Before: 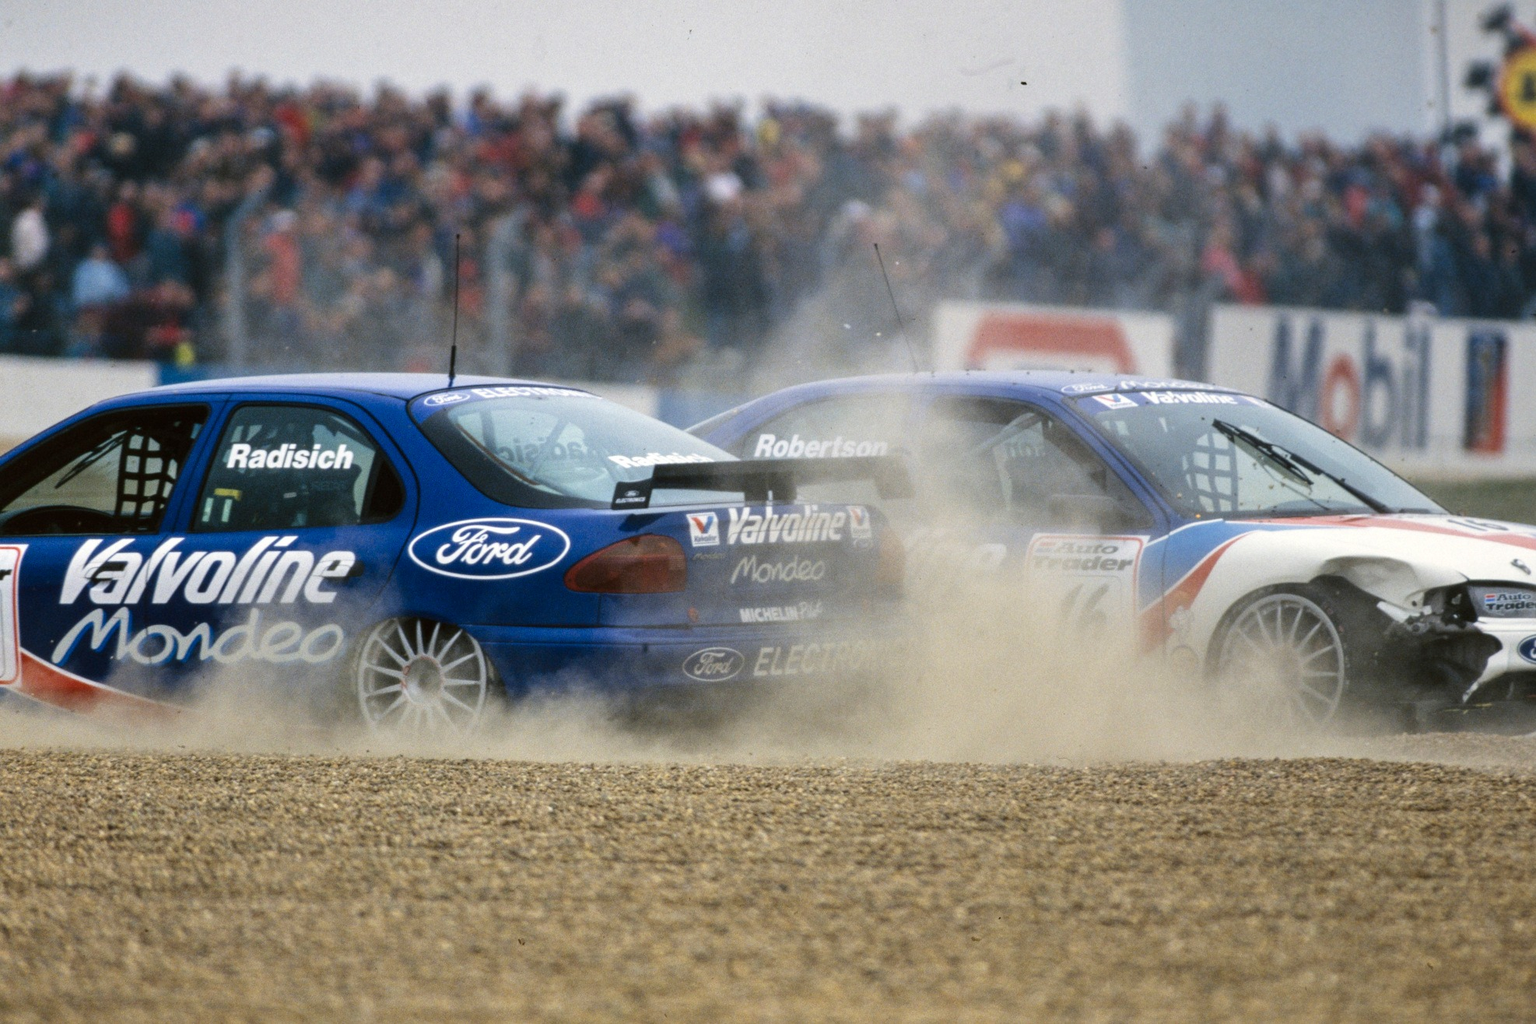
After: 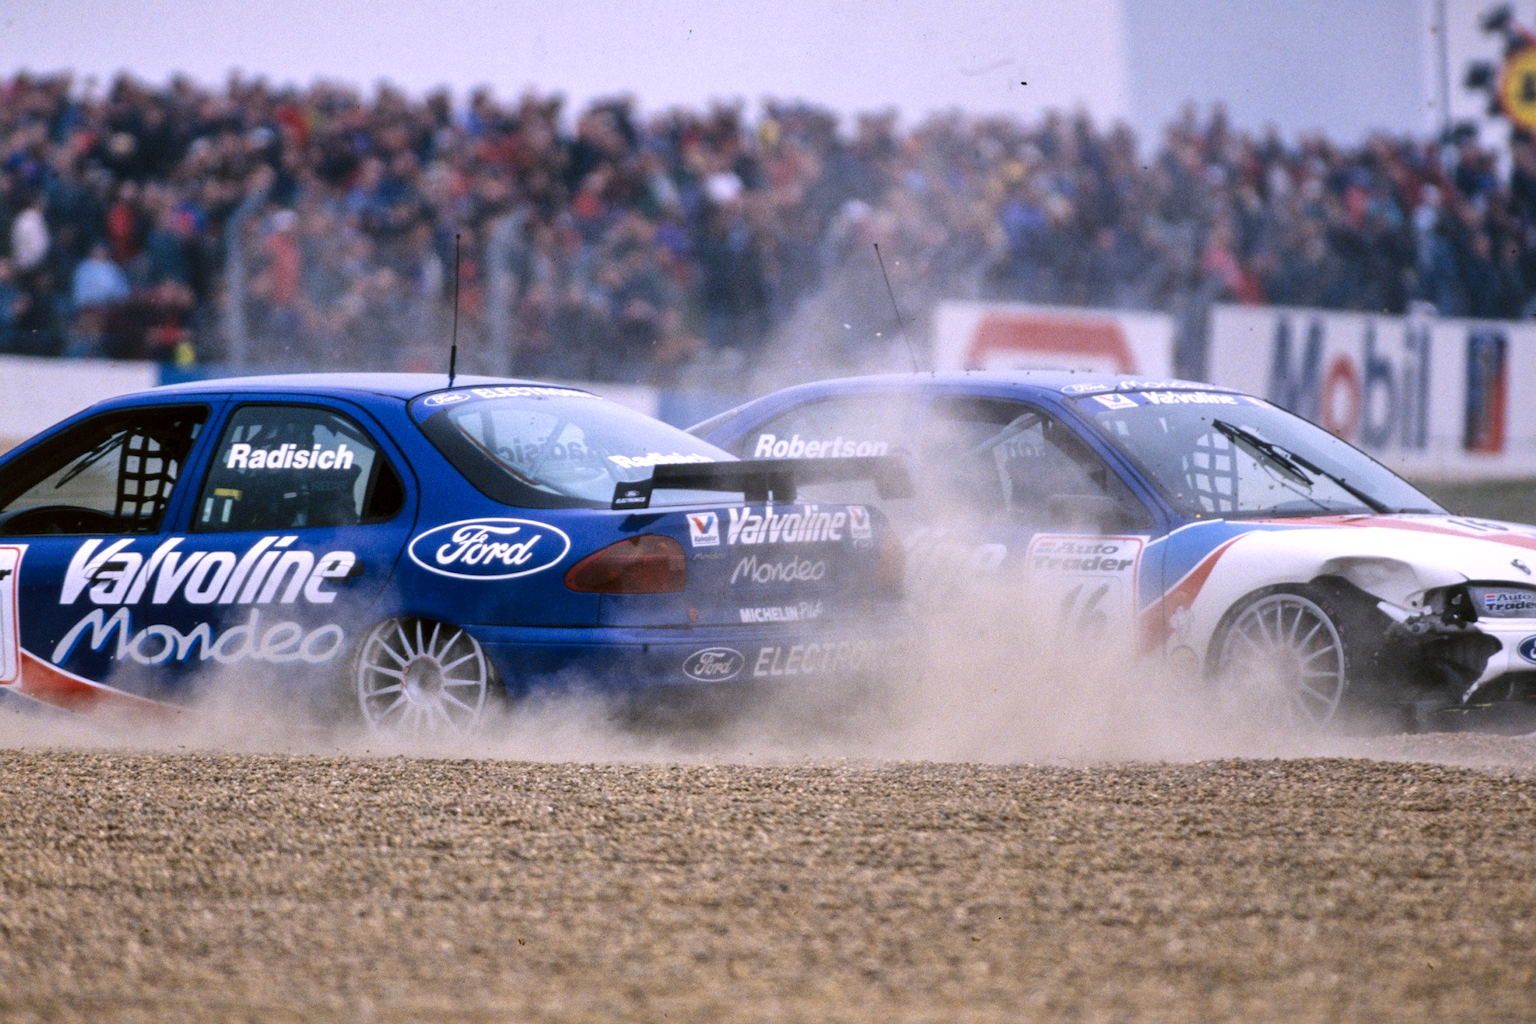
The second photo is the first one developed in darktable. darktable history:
white balance: red 1.042, blue 1.17
local contrast: mode bilateral grid, contrast 20, coarseness 50, detail 120%, midtone range 0.2
